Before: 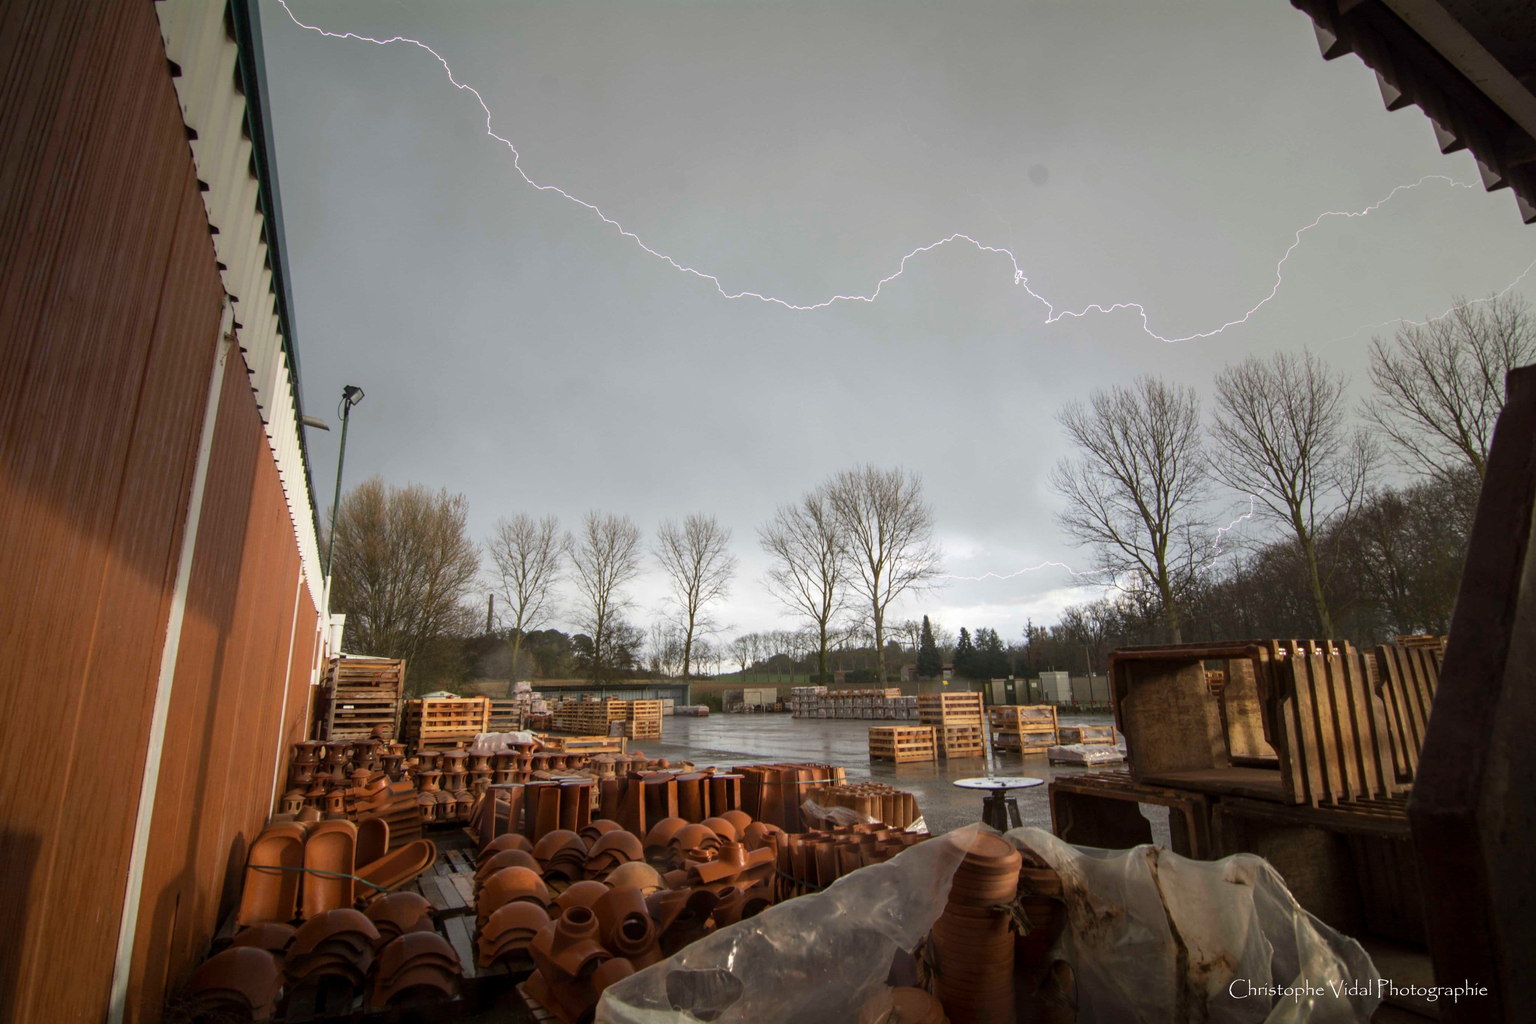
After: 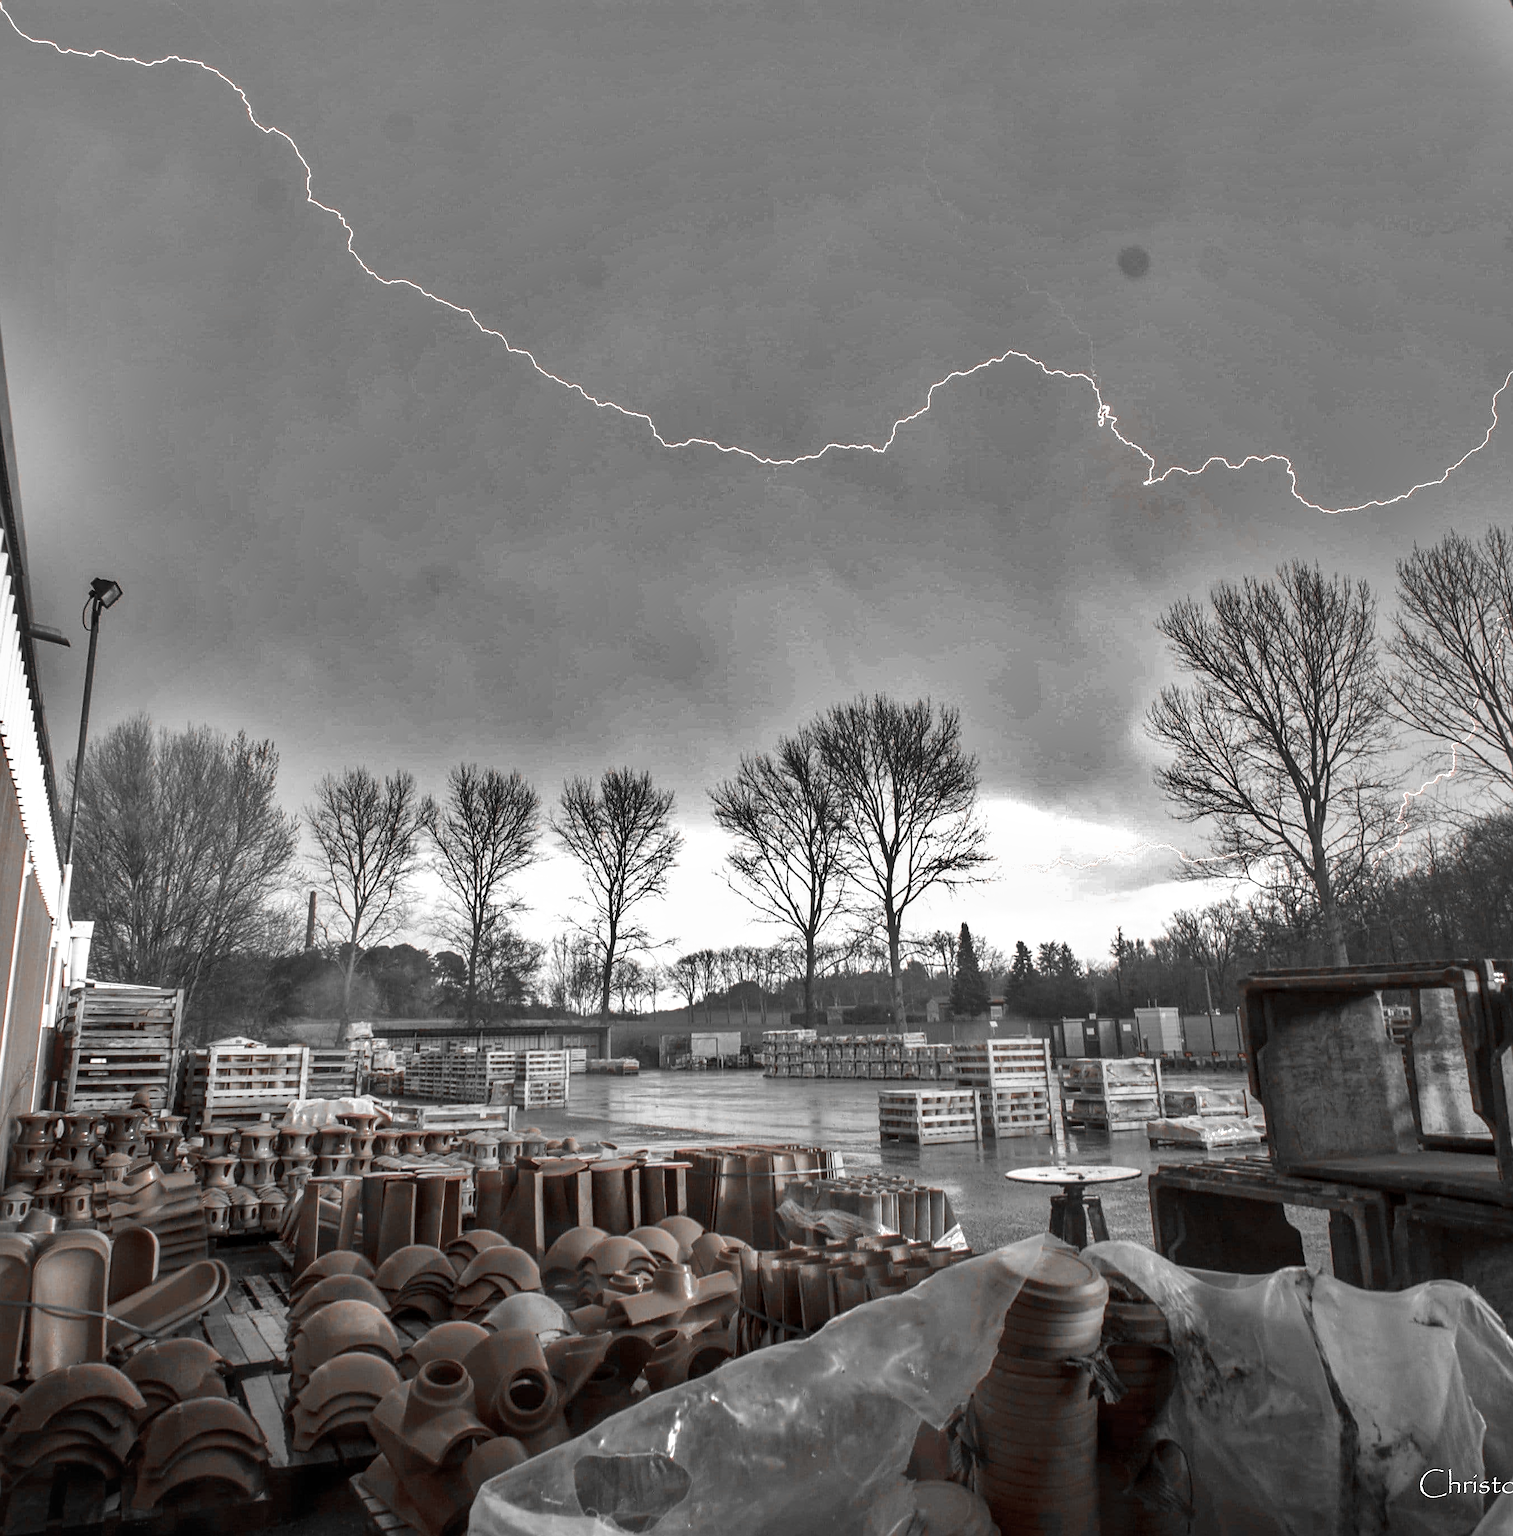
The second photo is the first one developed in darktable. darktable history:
exposure: black level correction 0, exposure 0.498 EV, compensate highlight preservation false
shadows and highlights: shadows 17.59, highlights -84.66, soften with gaussian
crop and rotate: left 18.45%, right 15.852%
local contrast: detail 116%
base curve: curves: ch0 [(0, 0) (0.472, 0.508) (1, 1)], preserve colors none
color zones: curves: ch1 [(0, 0.006) (0.094, 0.285) (0.171, 0.001) (0.429, 0.001) (0.571, 0.003) (0.714, 0.004) (0.857, 0.004) (1, 0.006)]
color correction: highlights a* 14.84, highlights b* 30.97
sharpen: on, module defaults
